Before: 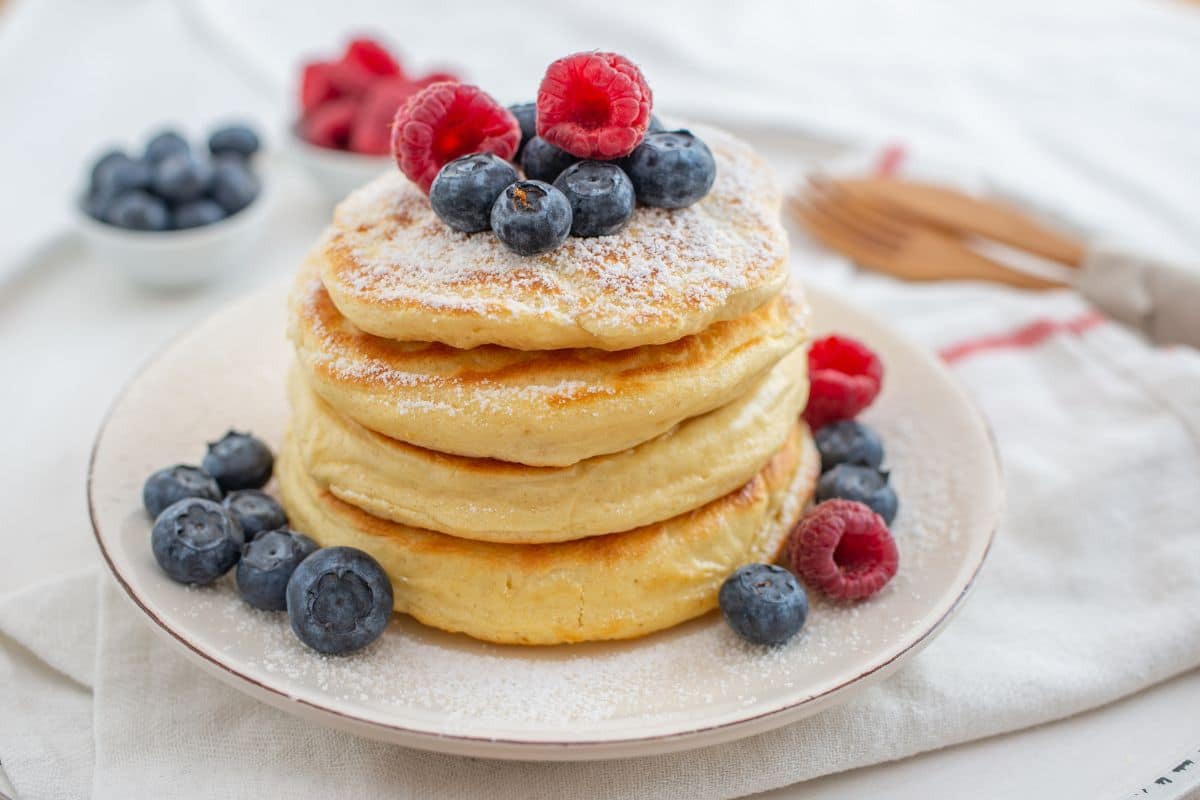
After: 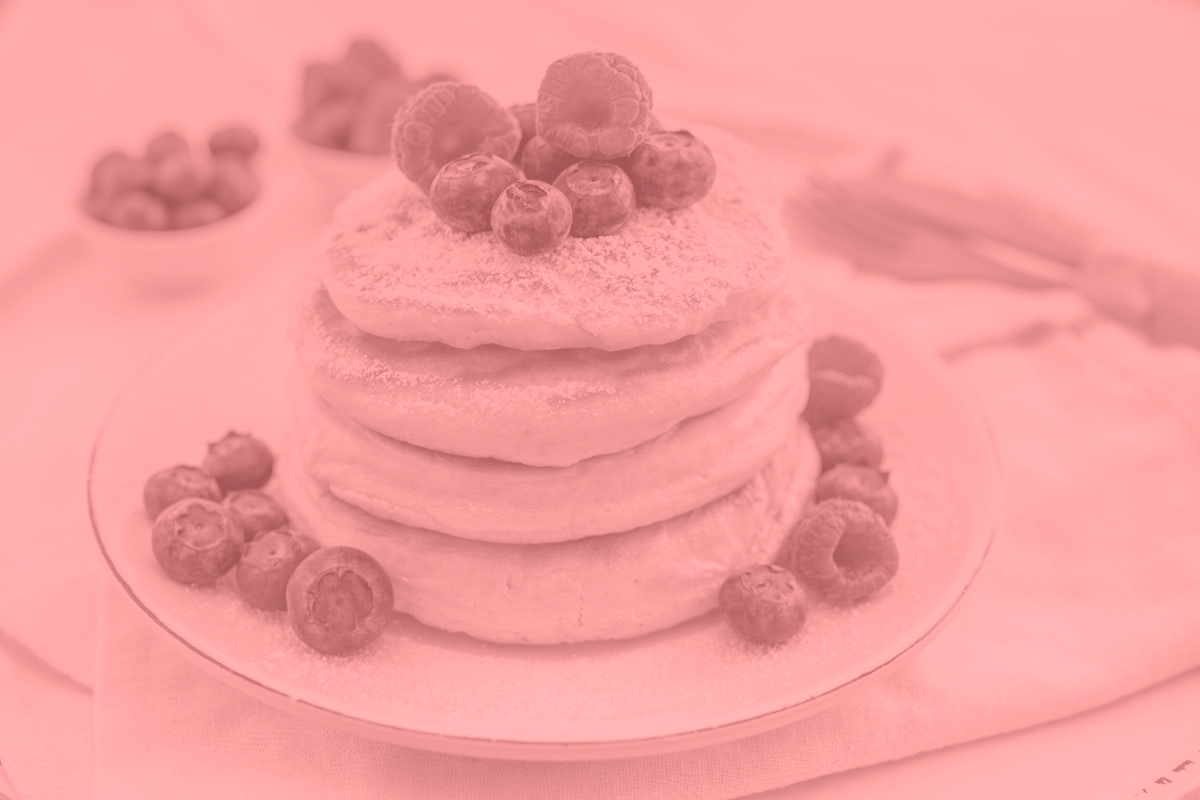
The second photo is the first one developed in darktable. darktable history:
exposure: compensate highlight preservation false
color correction: highlights a* 15.03, highlights b* -25.07
graduated density: rotation -0.352°, offset 57.64
colorize: saturation 51%, source mix 50.67%, lightness 50.67%
lowpass: radius 0.1, contrast 0.85, saturation 1.1, unbound 0
